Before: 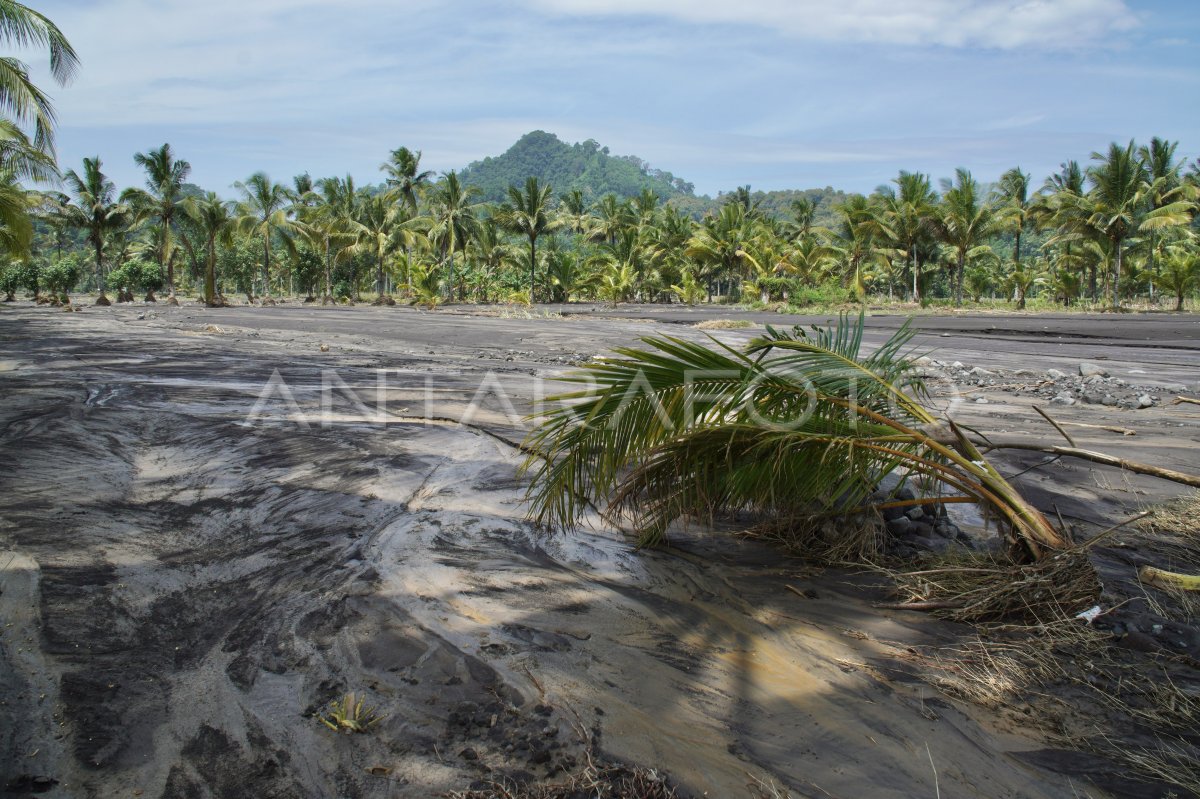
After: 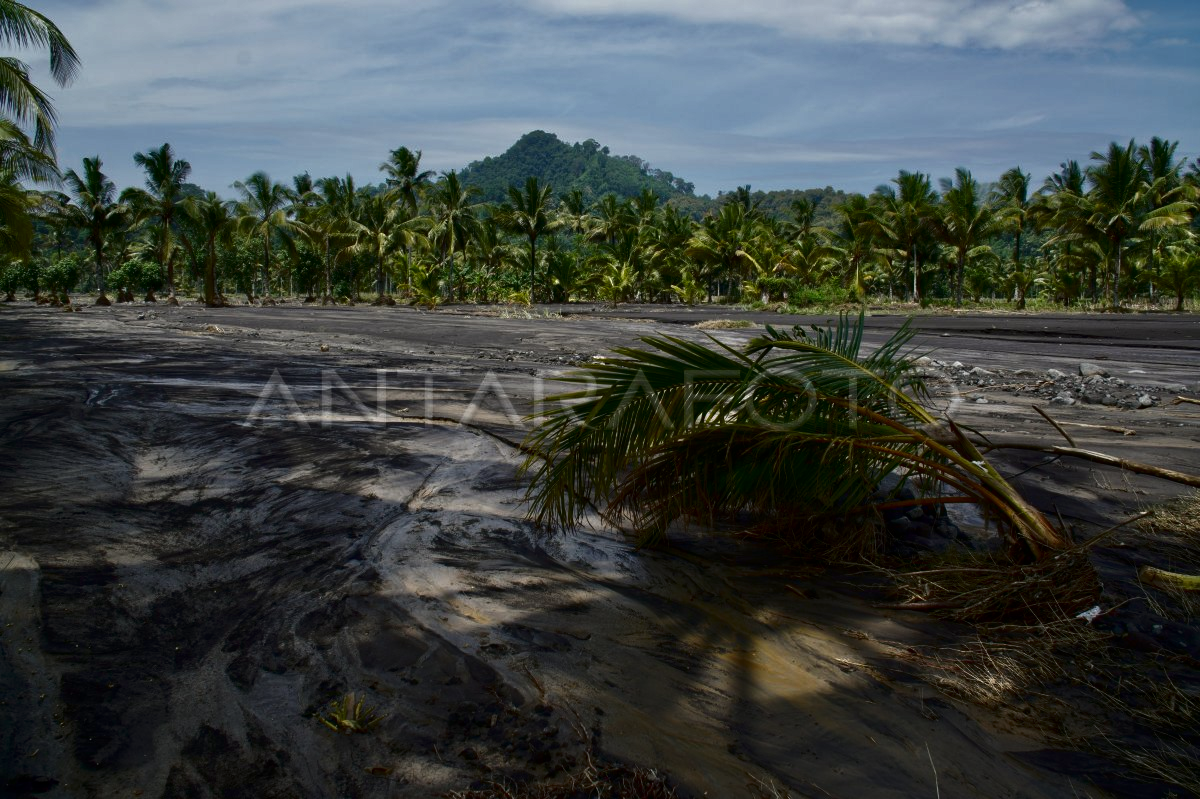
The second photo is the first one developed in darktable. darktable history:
contrast brightness saturation: brightness -0.511
